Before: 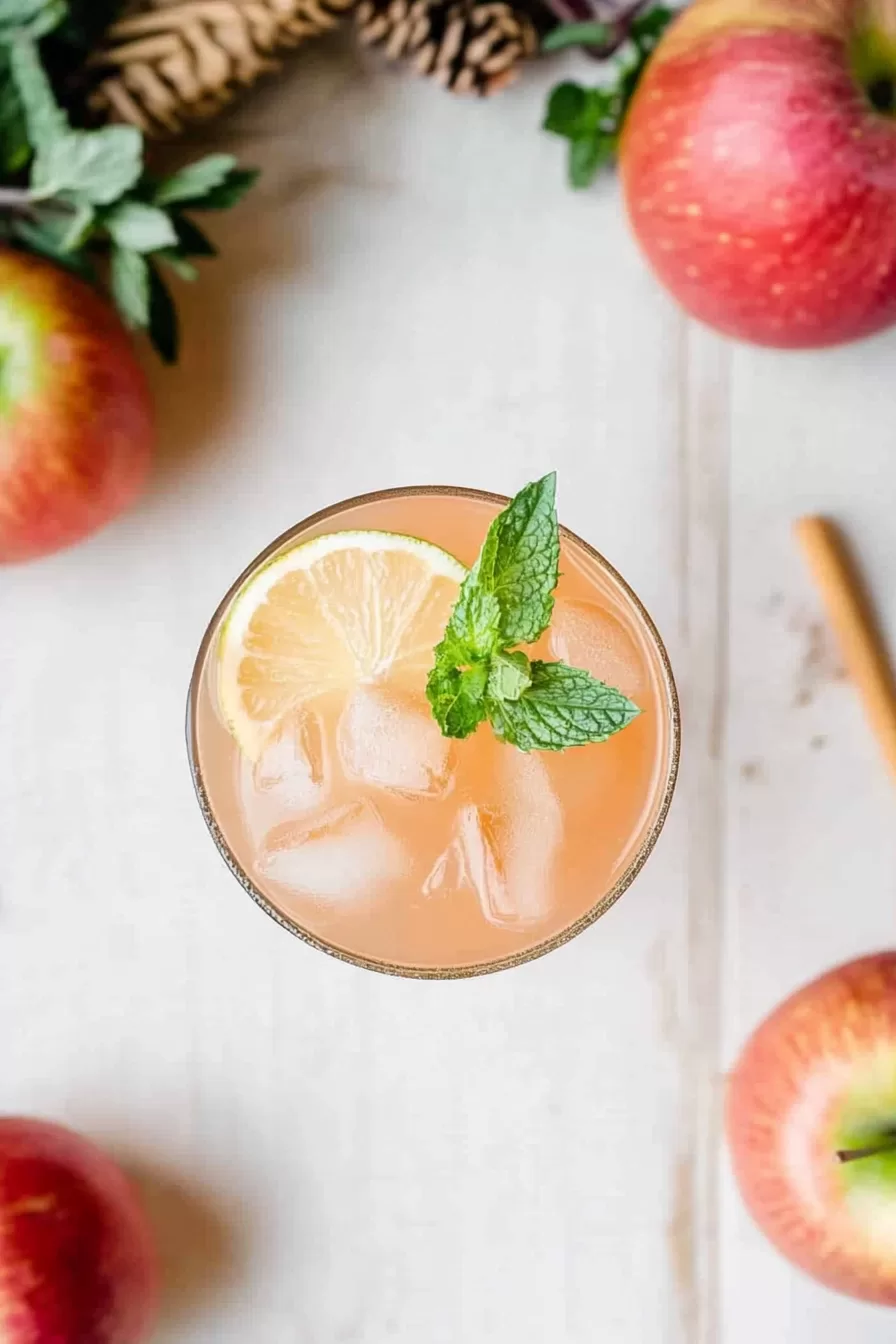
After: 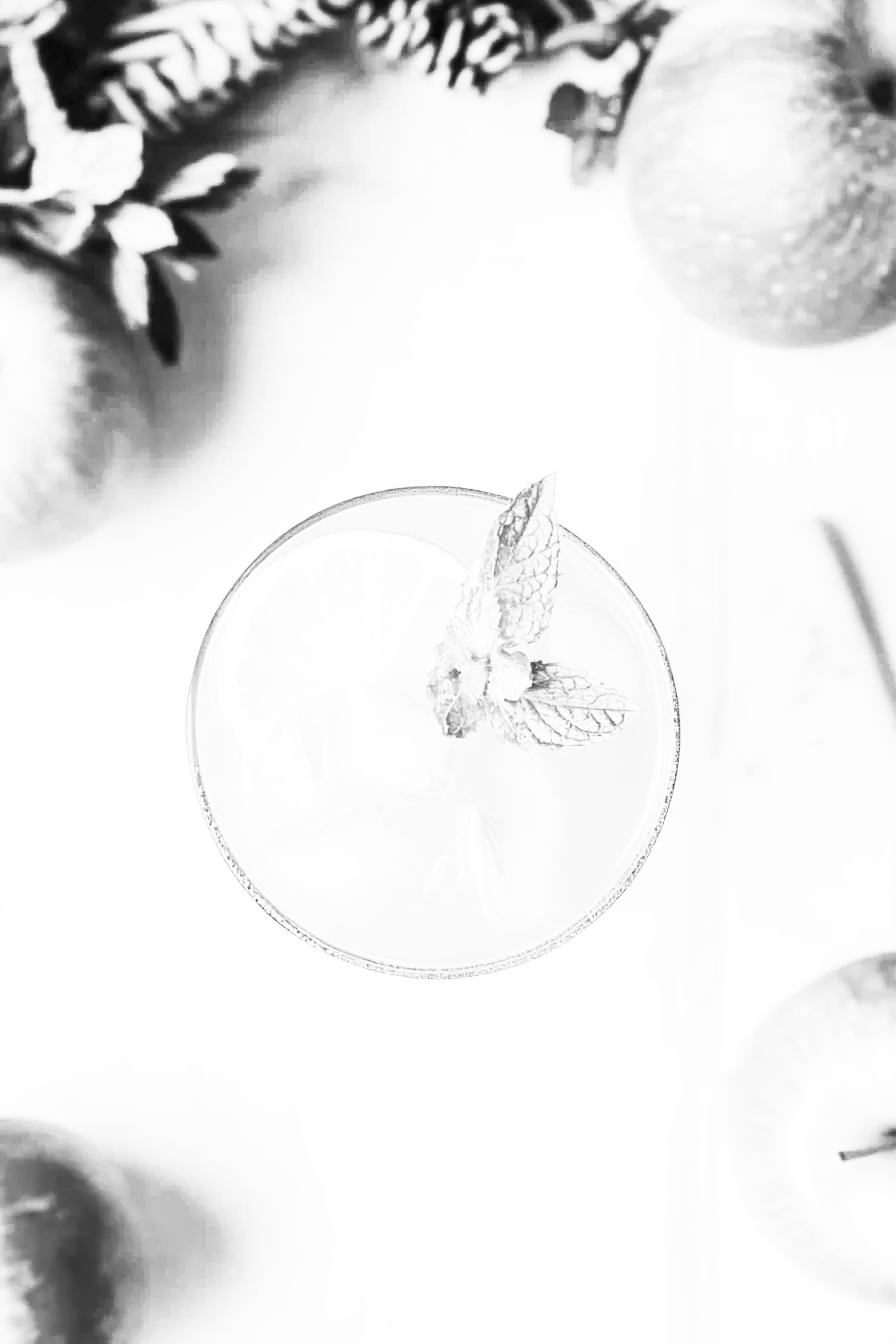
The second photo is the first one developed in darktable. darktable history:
contrast brightness saturation: contrast 0.53, brightness 0.47, saturation -1
base curve: curves: ch0 [(0, 0) (0.204, 0.334) (0.55, 0.733) (1, 1)], preserve colors none
